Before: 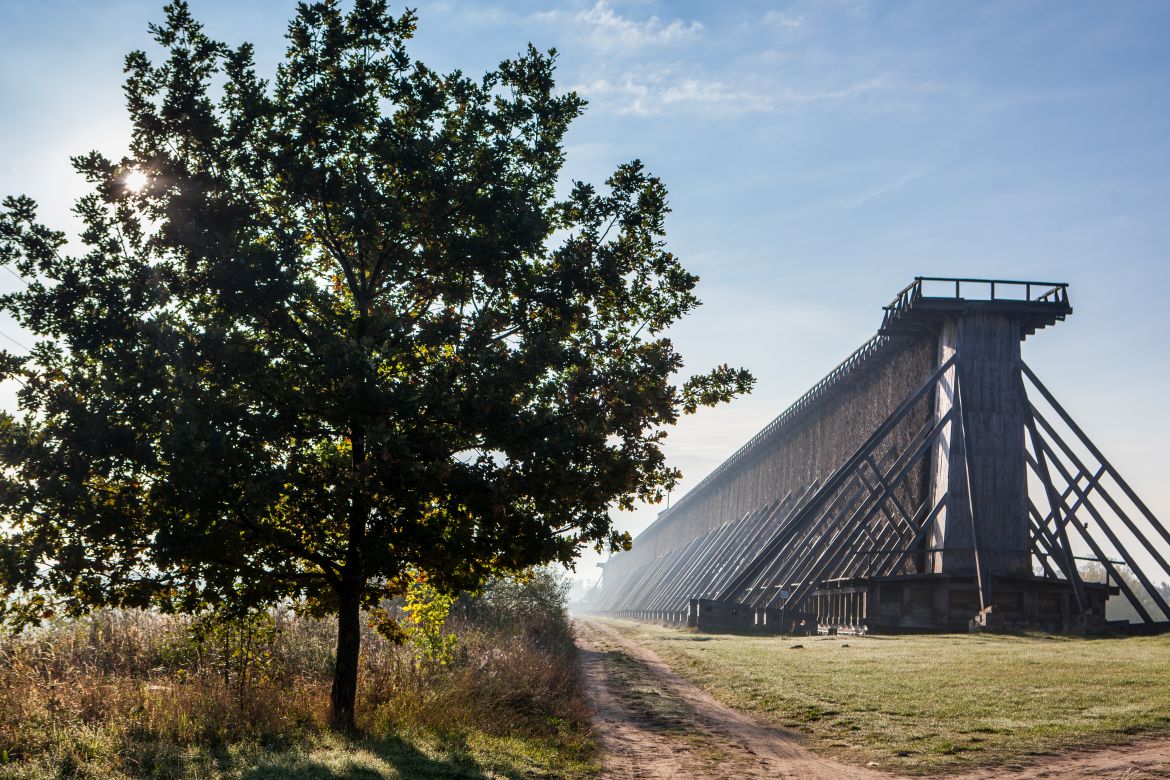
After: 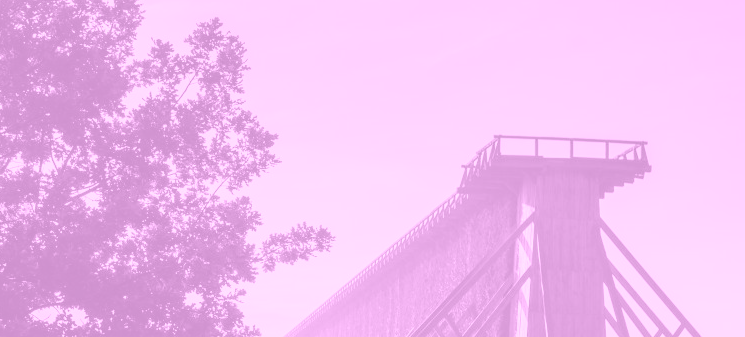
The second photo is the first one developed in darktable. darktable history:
crop: left 36.005%, top 18.293%, right 0.31%, bottom 38.444%
exposure: exposure 0.02 EV, compensate highlight preservation false
colorize: hue 331.2°, saturation 69%, source mix 30.28%, lightness 69.02%, version 1
